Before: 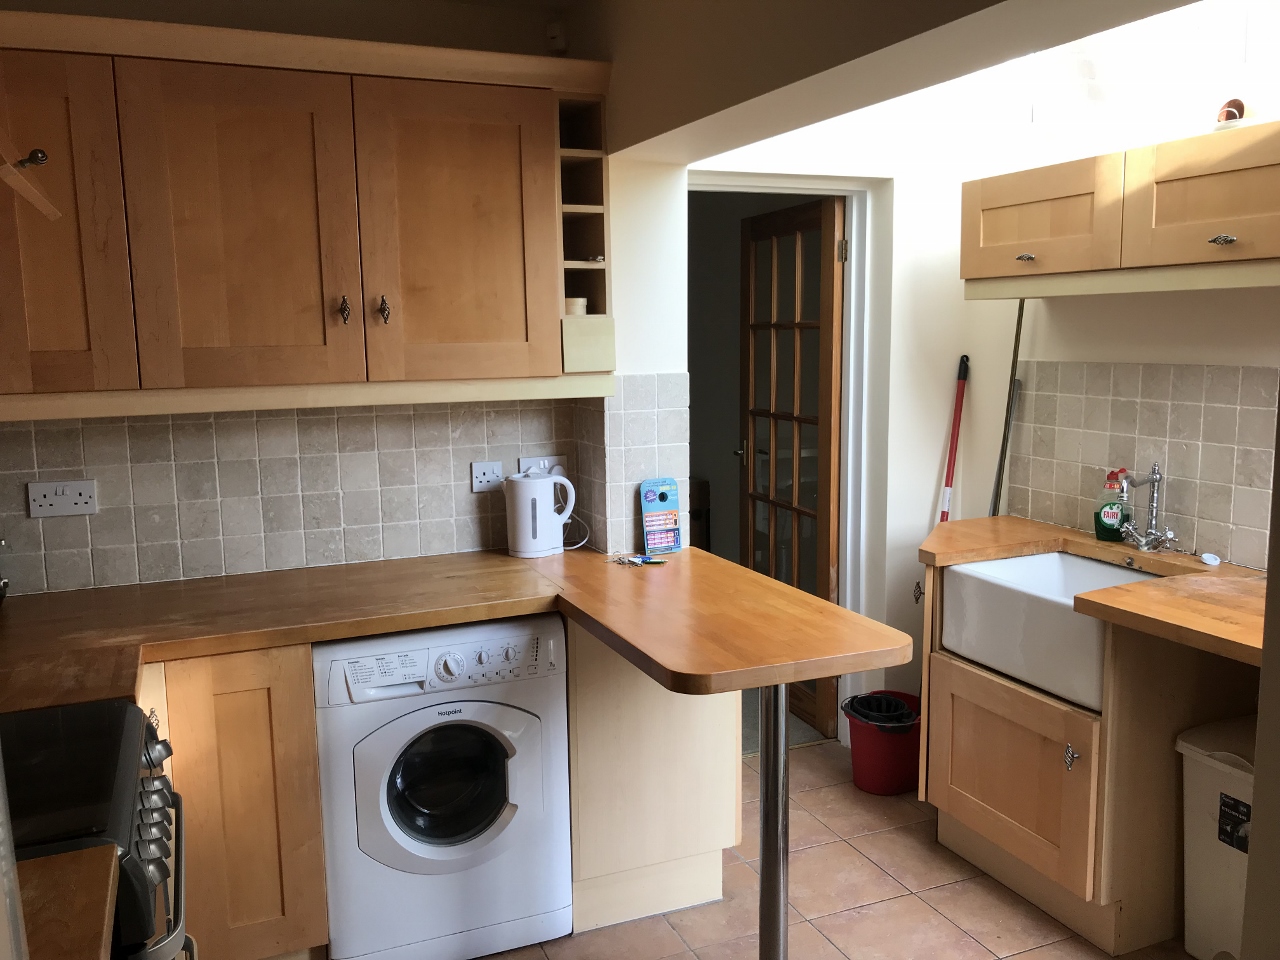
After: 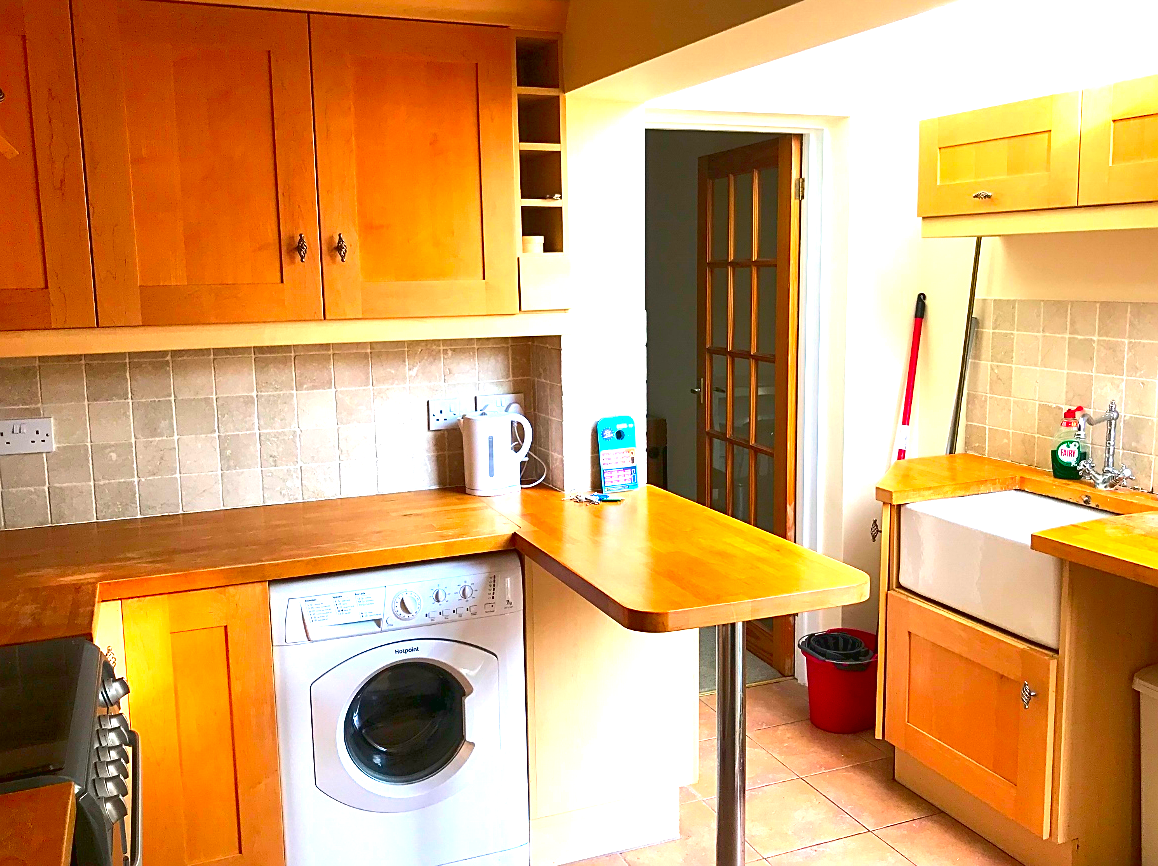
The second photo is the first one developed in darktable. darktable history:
contrast brightness saturation: contrast -0.058, saturation -0.409
crop: left 3.435%, top 6.46%, right 6.039%, bottom 3.314%
tone equalizer: -8 EV 0.247 EV, -7 EV 0.378 EV, -6 EV 0.412 EV, -5 EV 0.28 EV, -3 EV -0.258 EV, -2 EV -0.442 EV, -1 EV -0.436 EV, +0 EV -0.22 EV
sharpen: on, module defaults
color correction: highlights b* 0.008, saturation 2.96
exposure: black level correction 0.001, exposure 1.847 EV, compensate highlight preservation false
